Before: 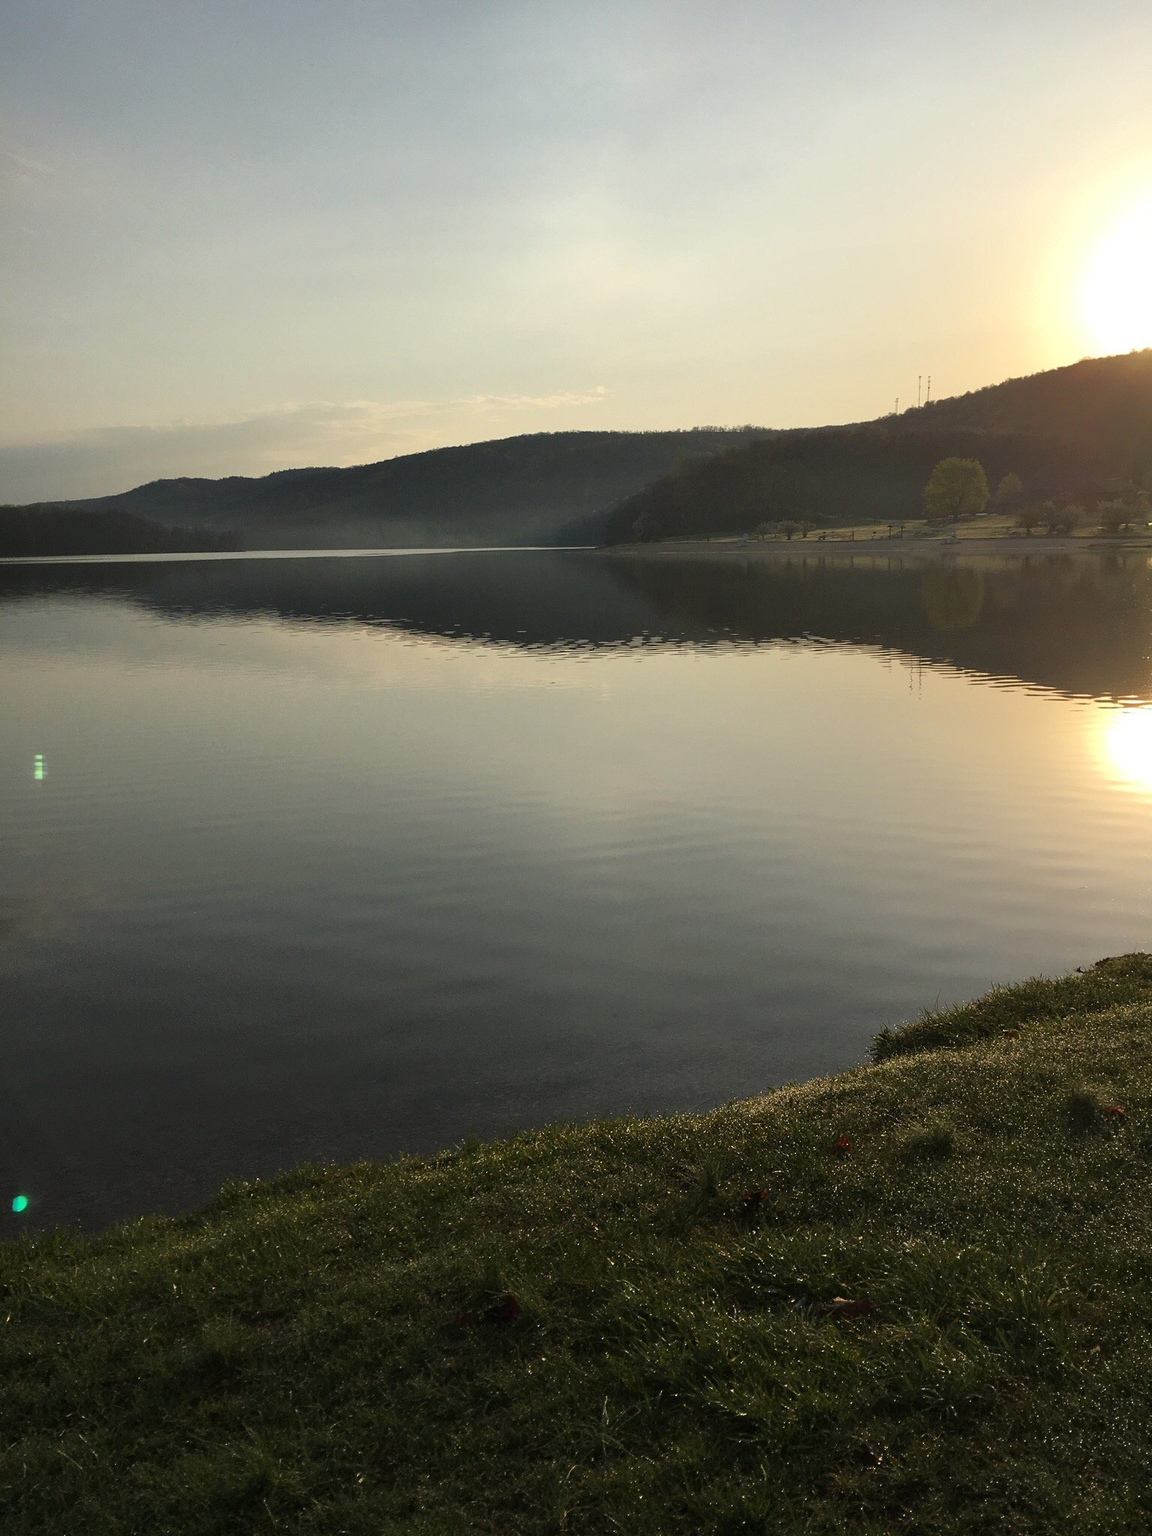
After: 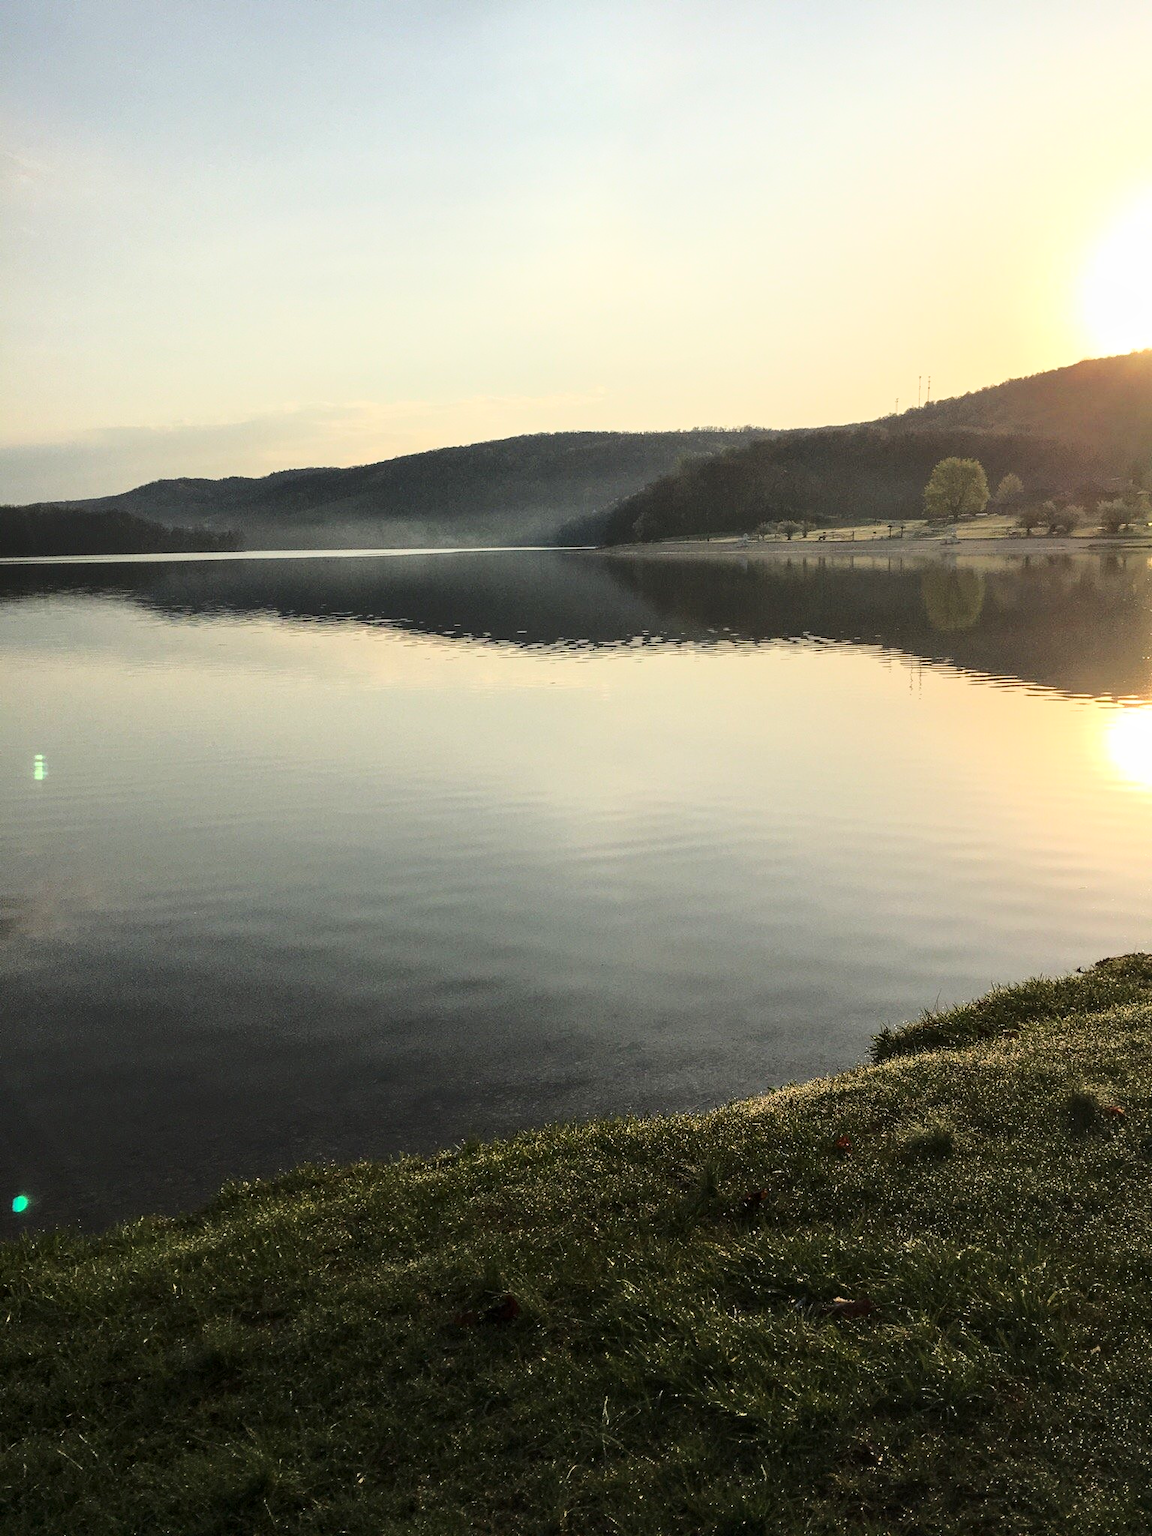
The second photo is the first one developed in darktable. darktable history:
base curve: curves: ch0 [(0, 0) (0.032, 0.037) (0.105, 0.228) (0.435, 0.76) (0.856, 0.983) (1, 1)]
local contrast: on, module defaults
